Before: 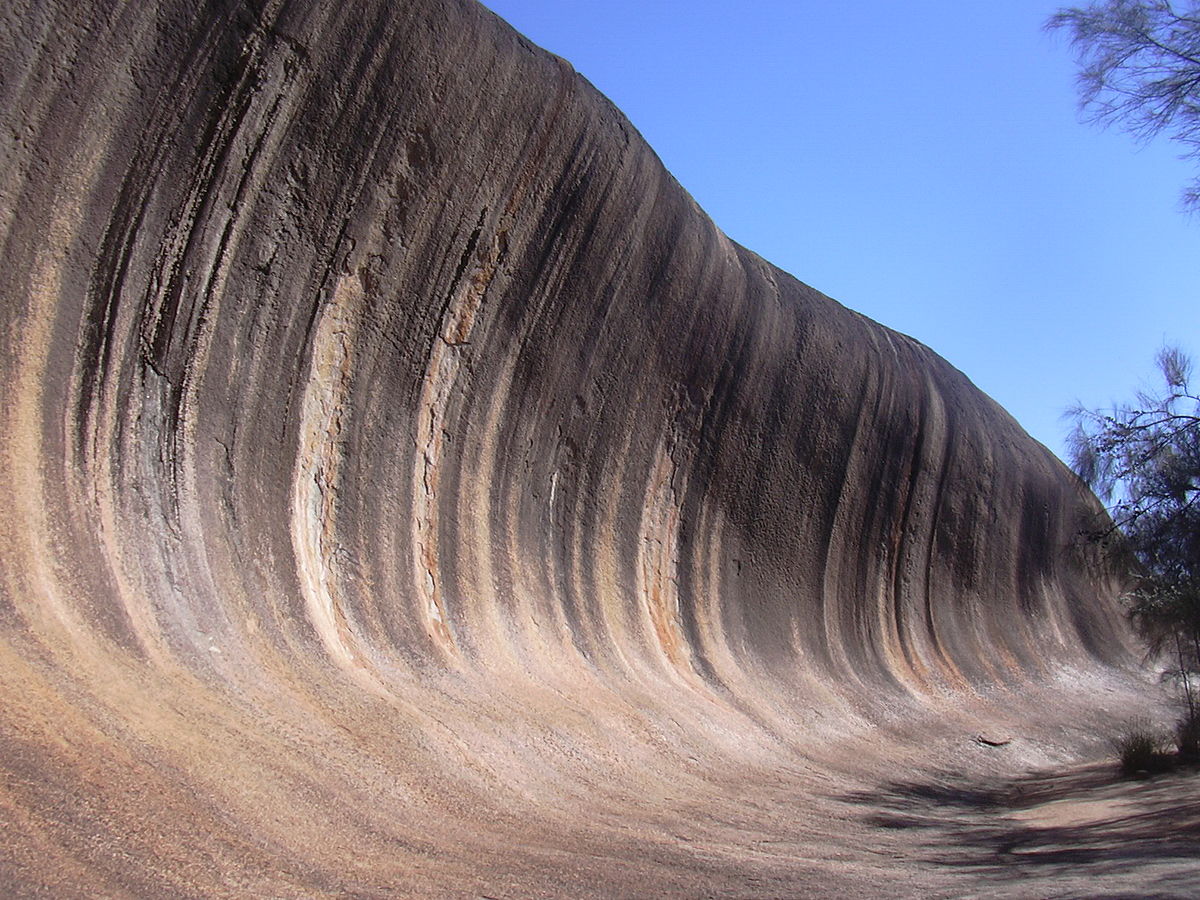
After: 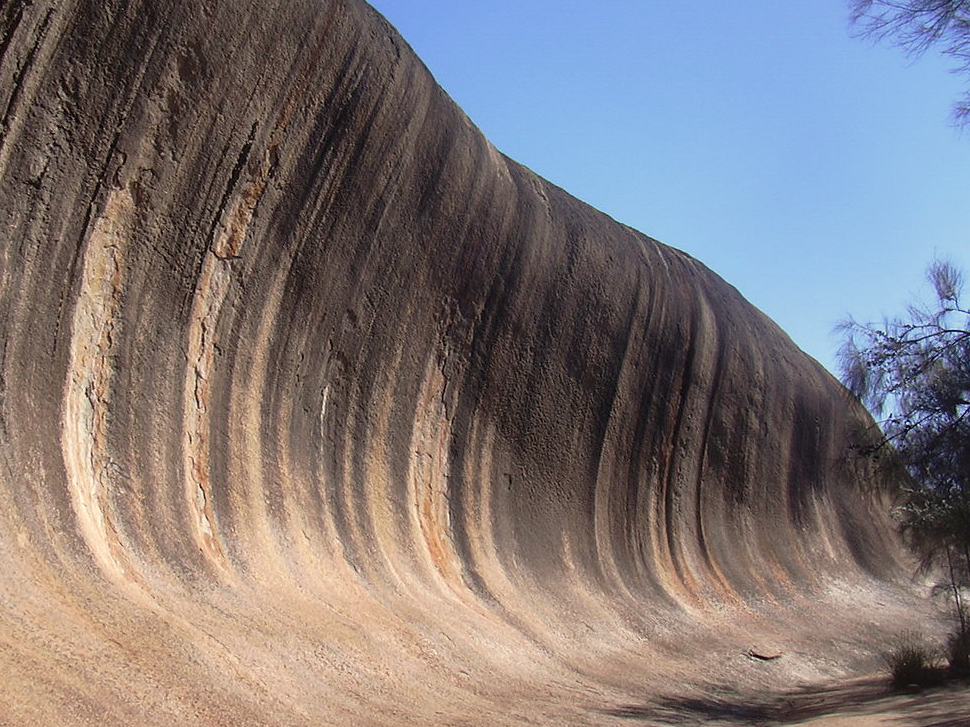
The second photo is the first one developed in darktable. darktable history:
white balance: red 1.029, blue 0.92
crop: left 19.159%, top 9.58%, bottom 9.58%
